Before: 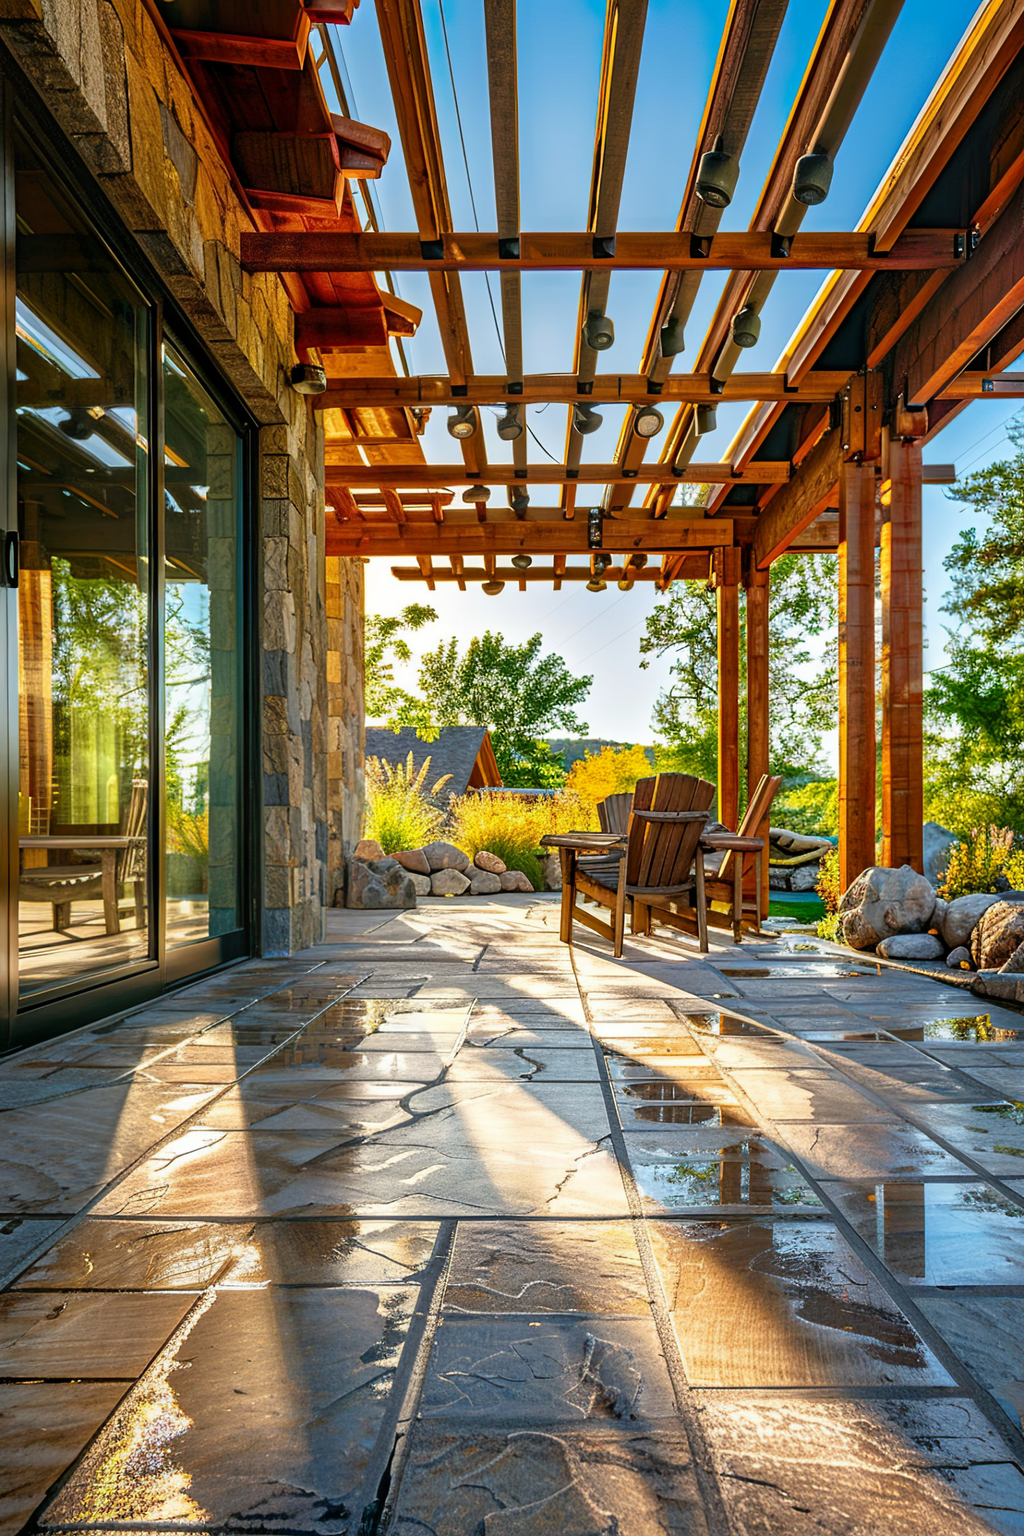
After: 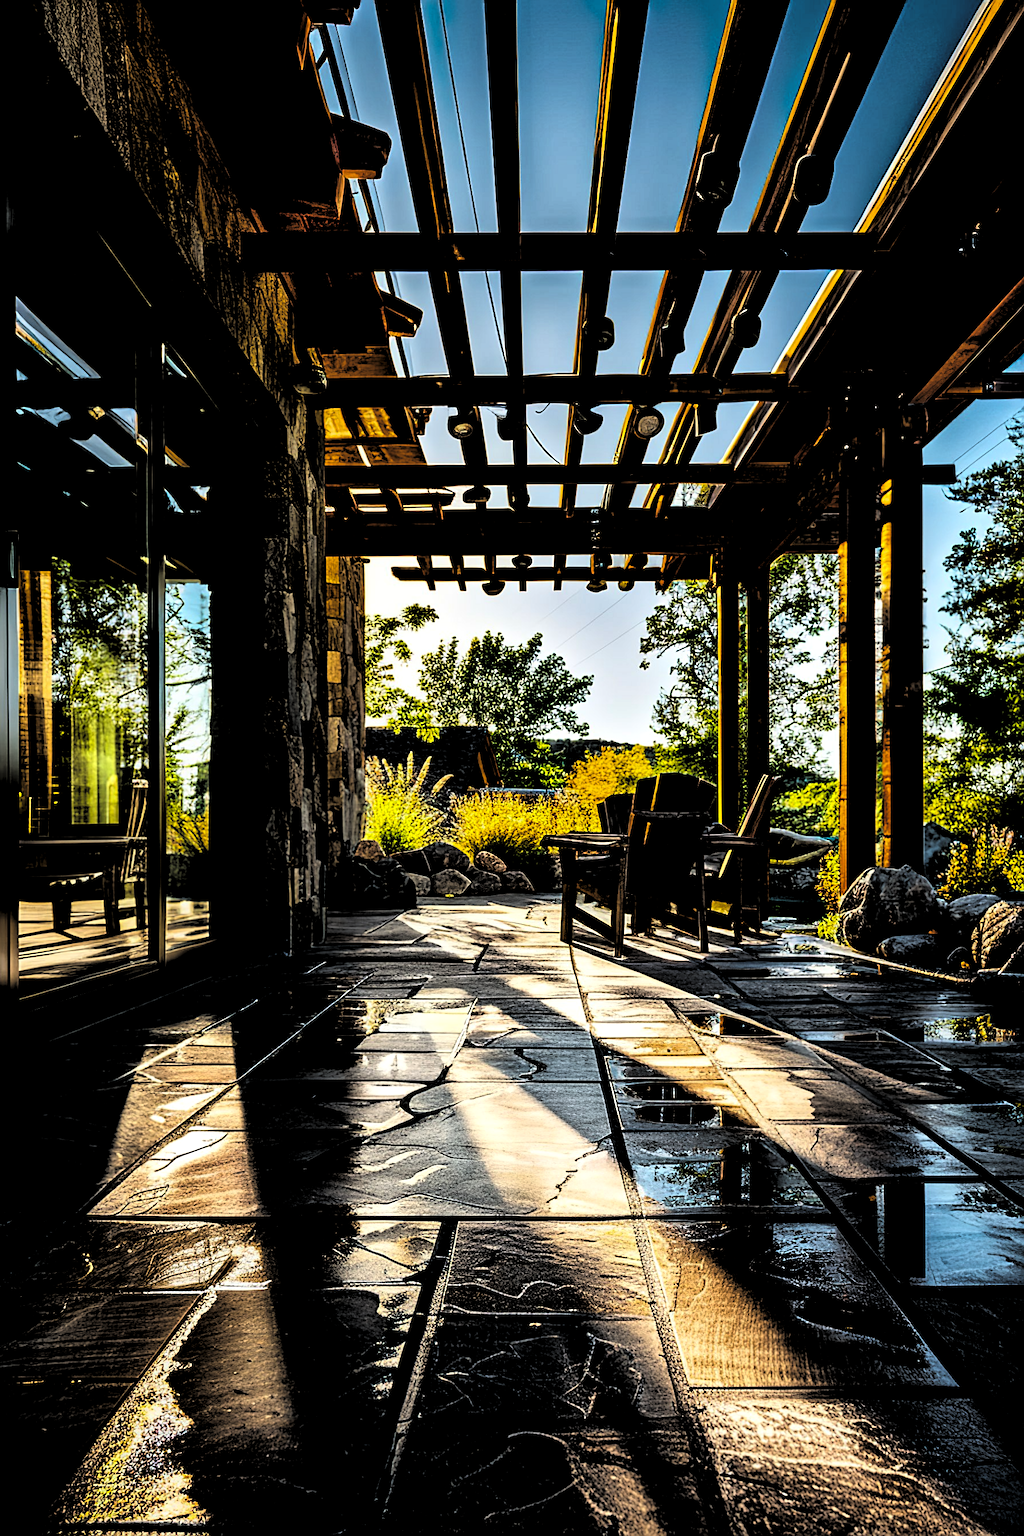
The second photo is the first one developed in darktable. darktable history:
levels: black 0.023%, levels [0.514, 0.759, 1]
local contrast: mode bilateral grid, contrast 19, coarseness 51, detail 143%, midtone range 0.2
sharpen: on, module defaults
contrast brightness saturation: contrast 0.231, brightness 0.103, saturation 0.291
